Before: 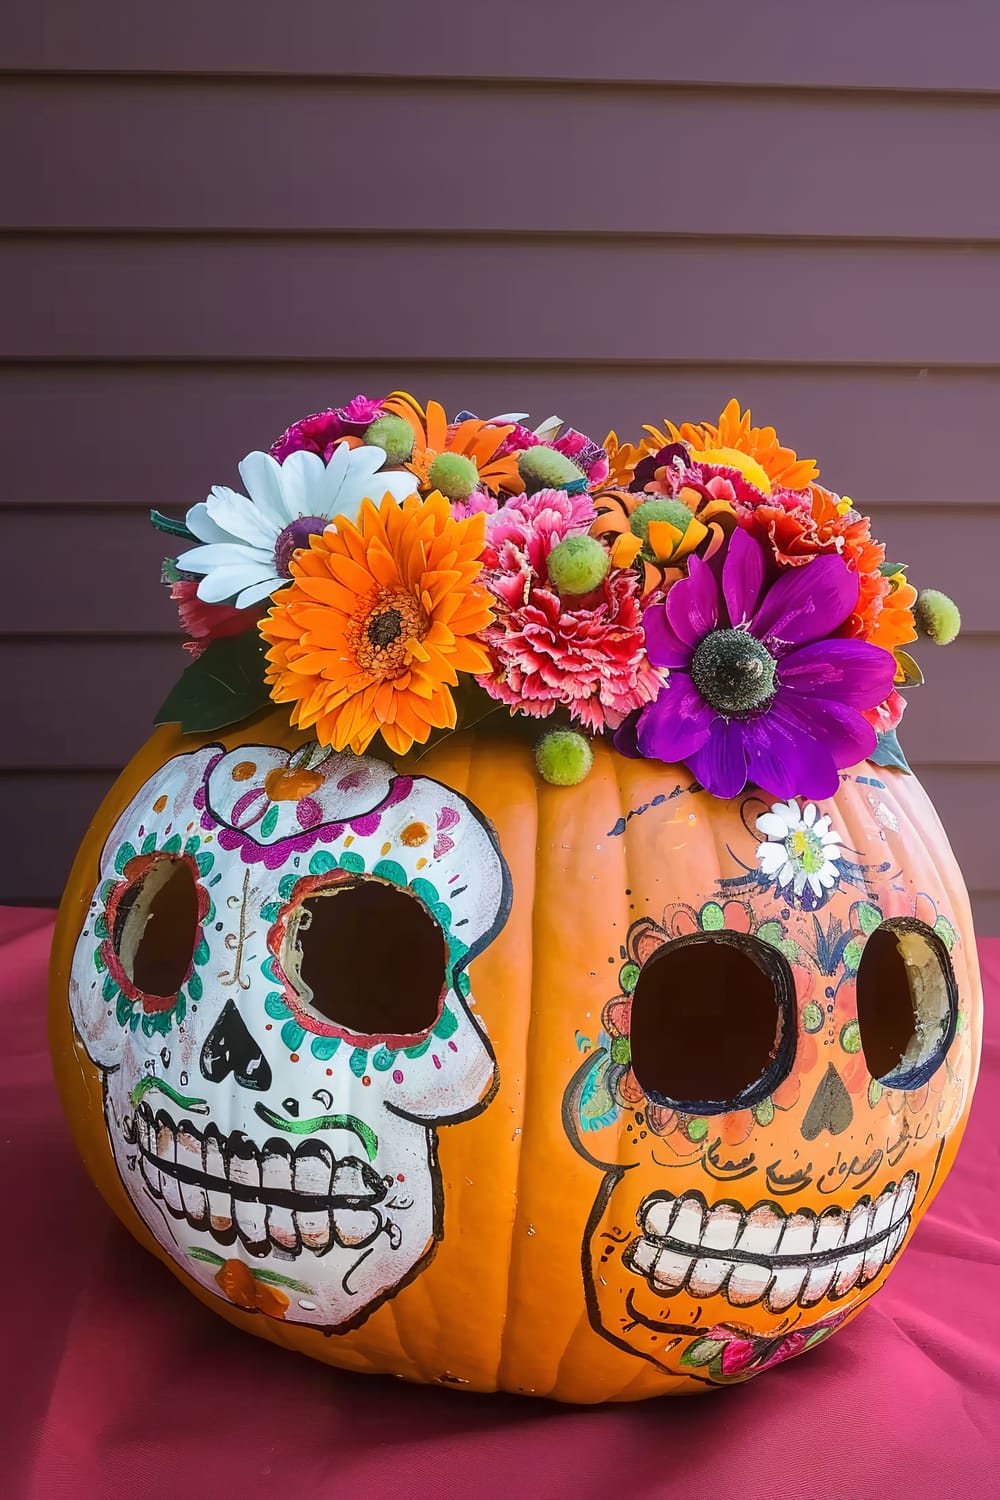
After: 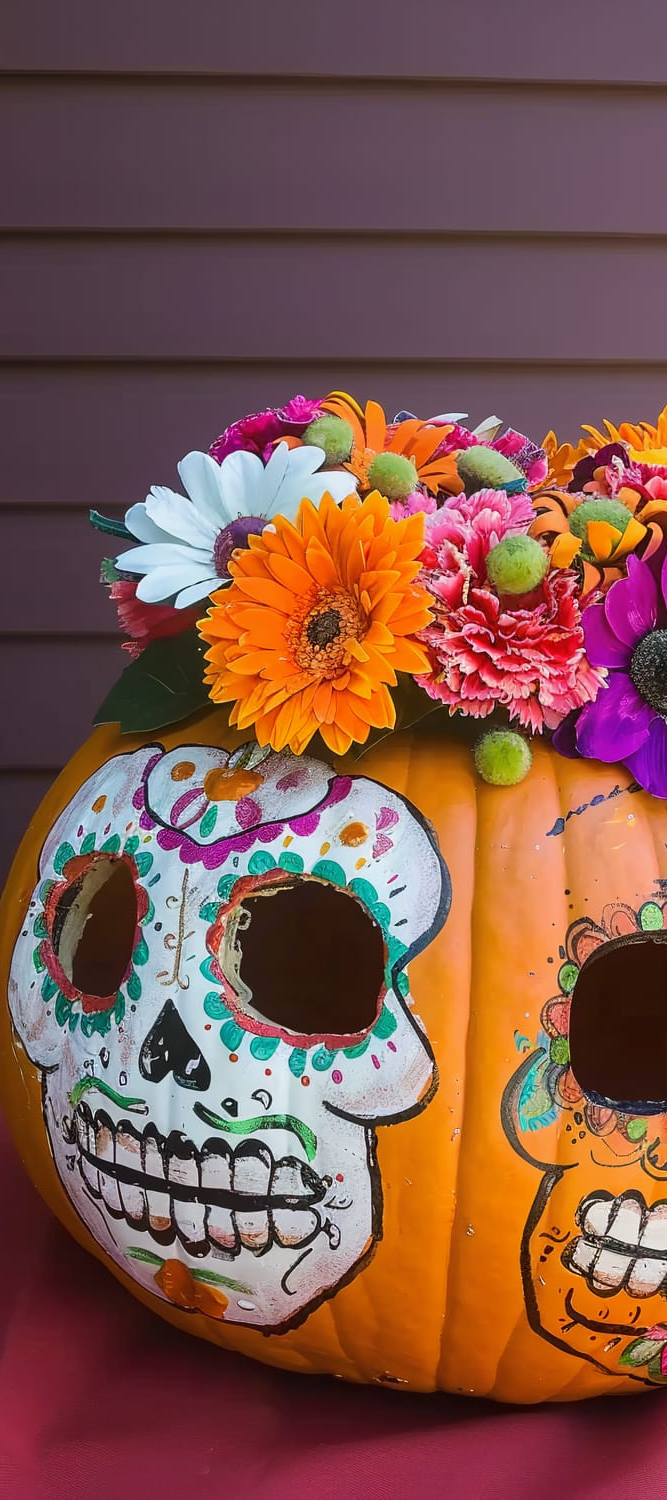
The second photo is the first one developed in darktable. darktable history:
local contrast: mode bilateral grid, contrast 100, coarseness 100, detail 90%, midtone range 0.2
crop and rotate: left 6.158%, right 27.125%
